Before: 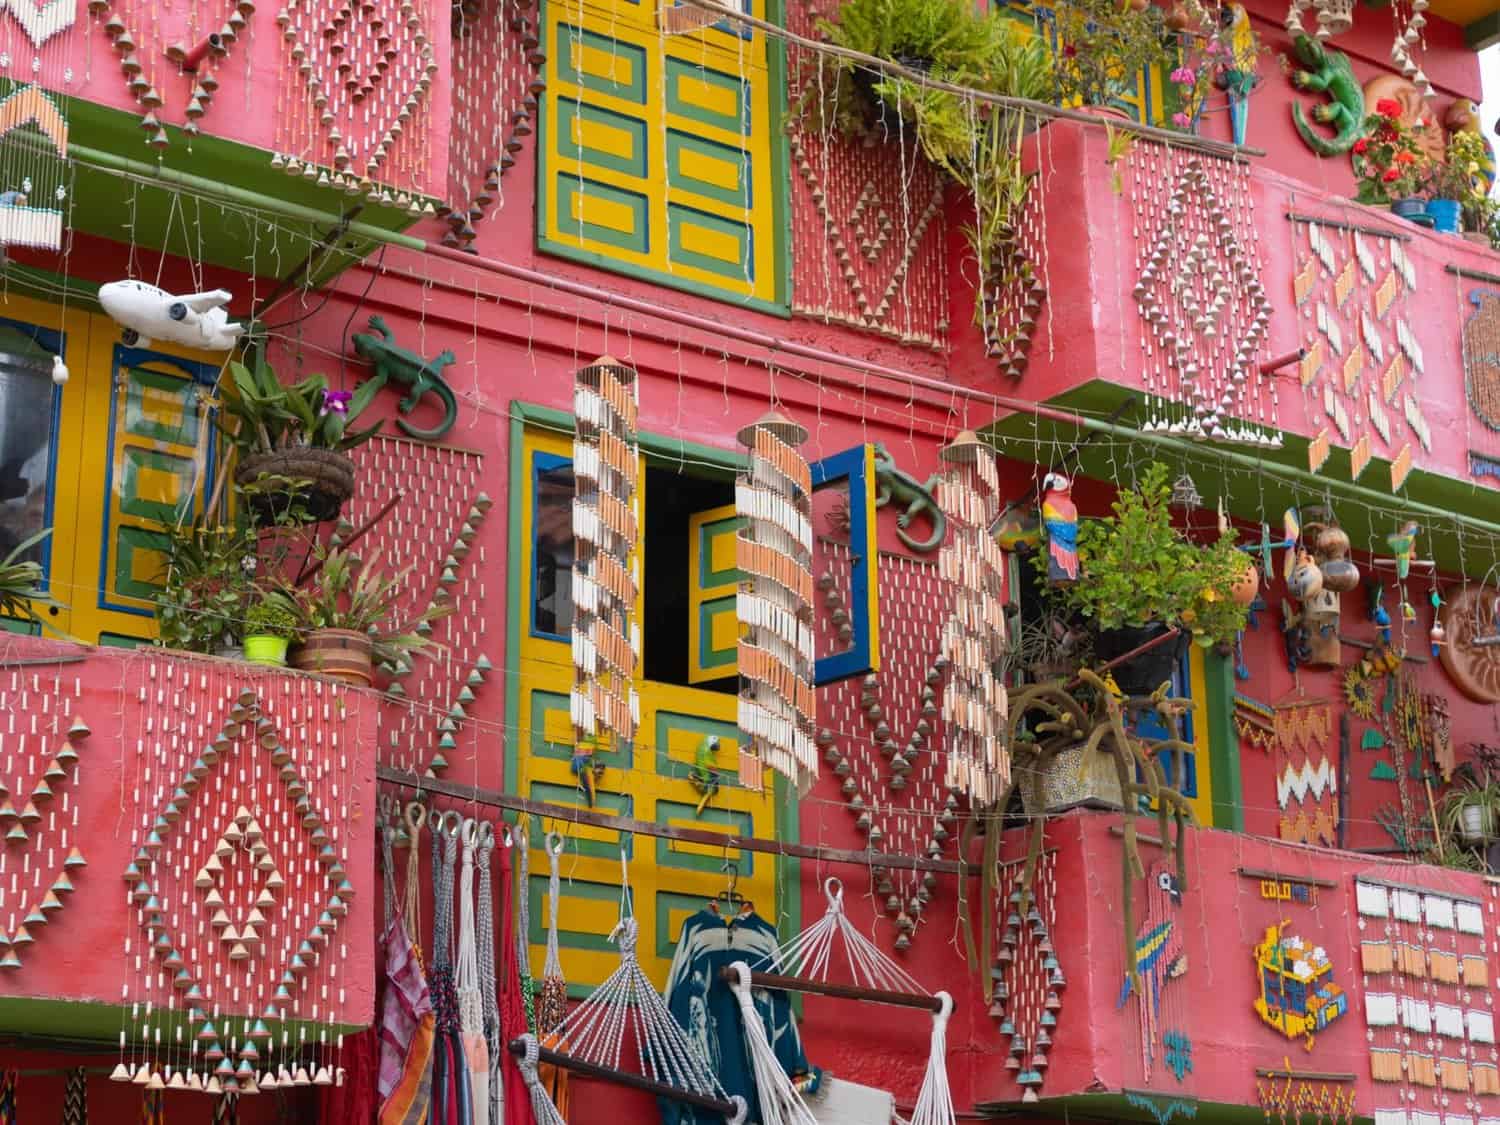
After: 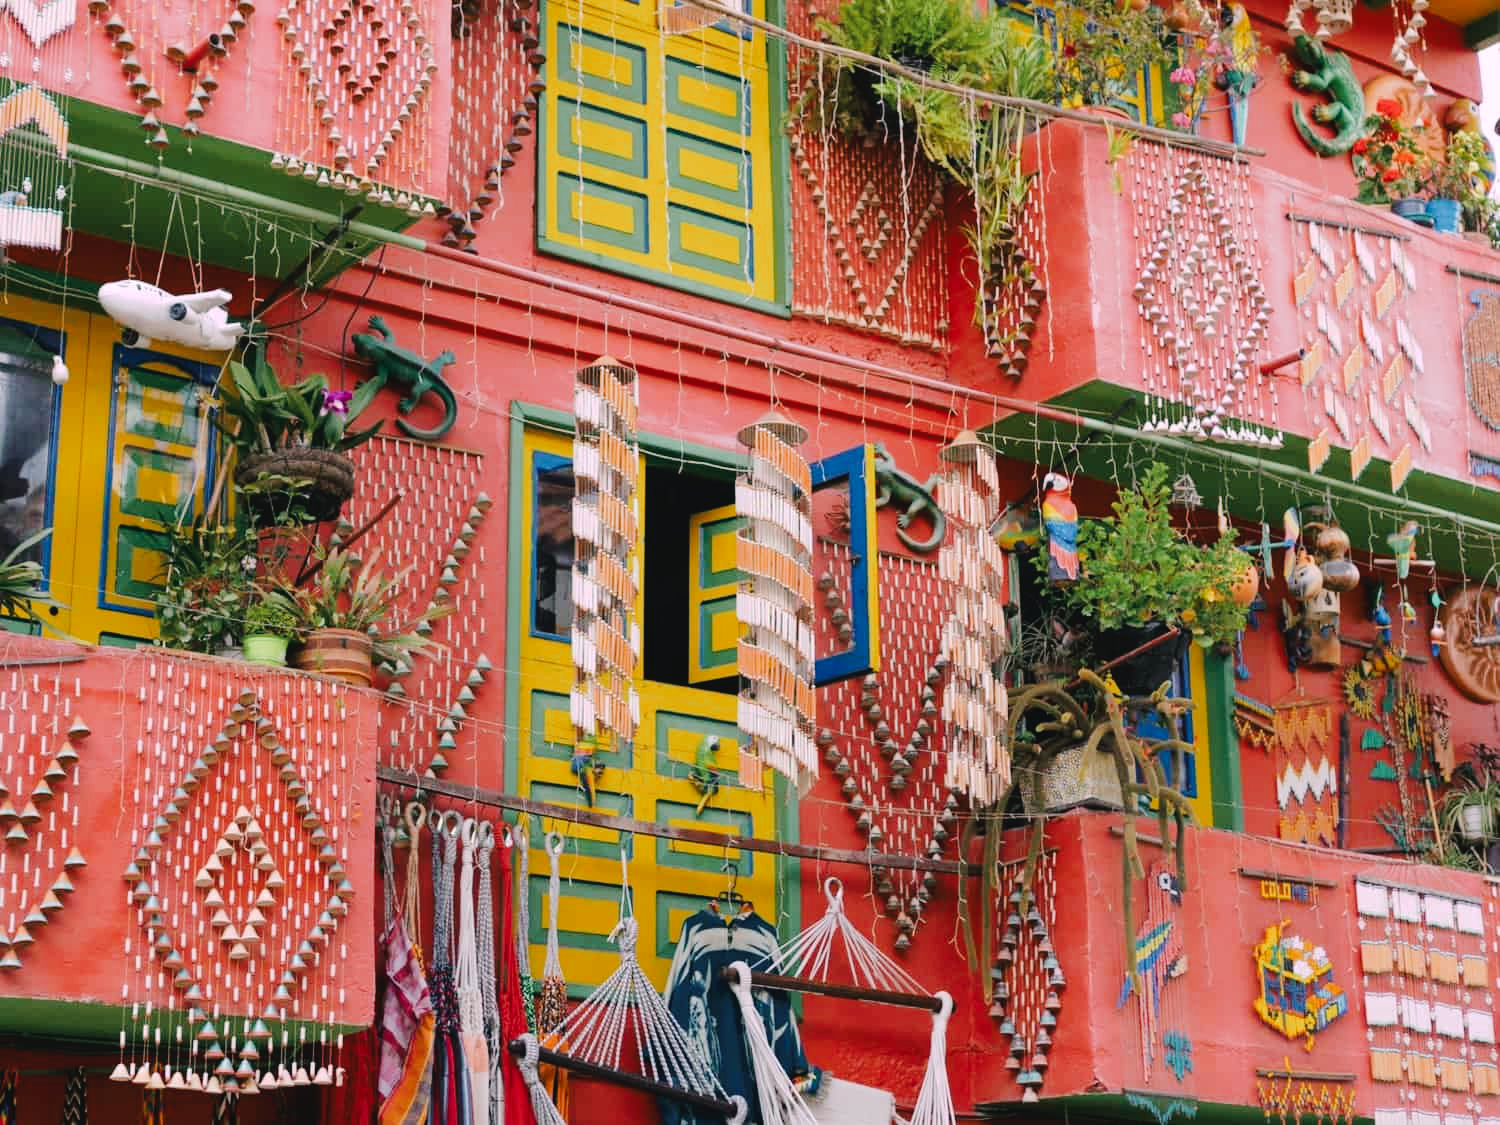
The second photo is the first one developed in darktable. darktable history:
tone curve: curves: ch0 [(0, 0) (0.003, 0.026) (0.011, 0.03) (0.025, 0.038) (0.044, 0.046) (0.069, 0.055) (0.1, 0.075) (0.136, 0.114) (0.177, 0.158) (0.224, 0.215) (0.277, 0.296) (0.335, 0.386) (0.399, 0.479) (0.468, 0.568) (0.543, 0.637) (0.623, 0.707) (0.709, 0.773) (0.801, 0.834) (0.898, 0.896) (1, 1)], preserve colors none
color look up table: target L [90.43, 93.5, 92.64, 88.21, 86.78, 84.03, 65.9, 59.25, 55.4, 51.13, 42.71, 23.03, 17.48, 201.65, 82.13, 71.96, 71.61, 61.06, 57.35, 55.59, 47.96, 47.4, 41.13, 39.53, 39.69, 30.41, 25.26, 2.411, 95.95, 87.52, 72.44, 66.3, 67.2, 65.26, 66.49, 52.86, 45.32, 42.45, 44.5, 36.83, 34.09, 16.64, 19.83, 6.7, 96.1, 84.67, 68.7, 50.66, 27.31], target a [-22.9, -5.147, -0.91, -24.26, -37.76, -14.25, -34.17, -55.37, -21.27, -28.32, -34.34, -20.05, -15.88, 0, -0.51, 39.92, 20.92, 40.06, 61.46, 59.3, 65.83, 23.77, 18.14, 45.71, 54.62, 4.636, 20.23, 1.101, 19.3, 22.14, 45.38, 3.129, 58.7, 9.84, 34.72, 65.51, 3.451, 39.21, 30.61, 37.14, 15.93, 30.05, 17.75, 9.881, -43.74, -25.97, -5.402, -22.6, -9.76], target b [35.8, 29.94, 9.565, 10.67, 24.33, -2.461, 11.58, 34.35, 34.24, 0.699, 22.13, 12.75, 8.136, -0.001, 64.56, 13.97, 37.13, 59.78, 45.26, 56.87, 24.31, 21.34, 38.67, 33.34, 46.12, 1.718, 33.7, 0.397, -9.904, -12.24, -19.79, -1.259, -36.16, -47.15, -44.19, -13.22, -43.86, -3.803, -36, -56.83, -71.36, -3.344, -40.25, -23.49, -10.84, -15.43, -34.48, -26.45, -11.27], num patches 49
